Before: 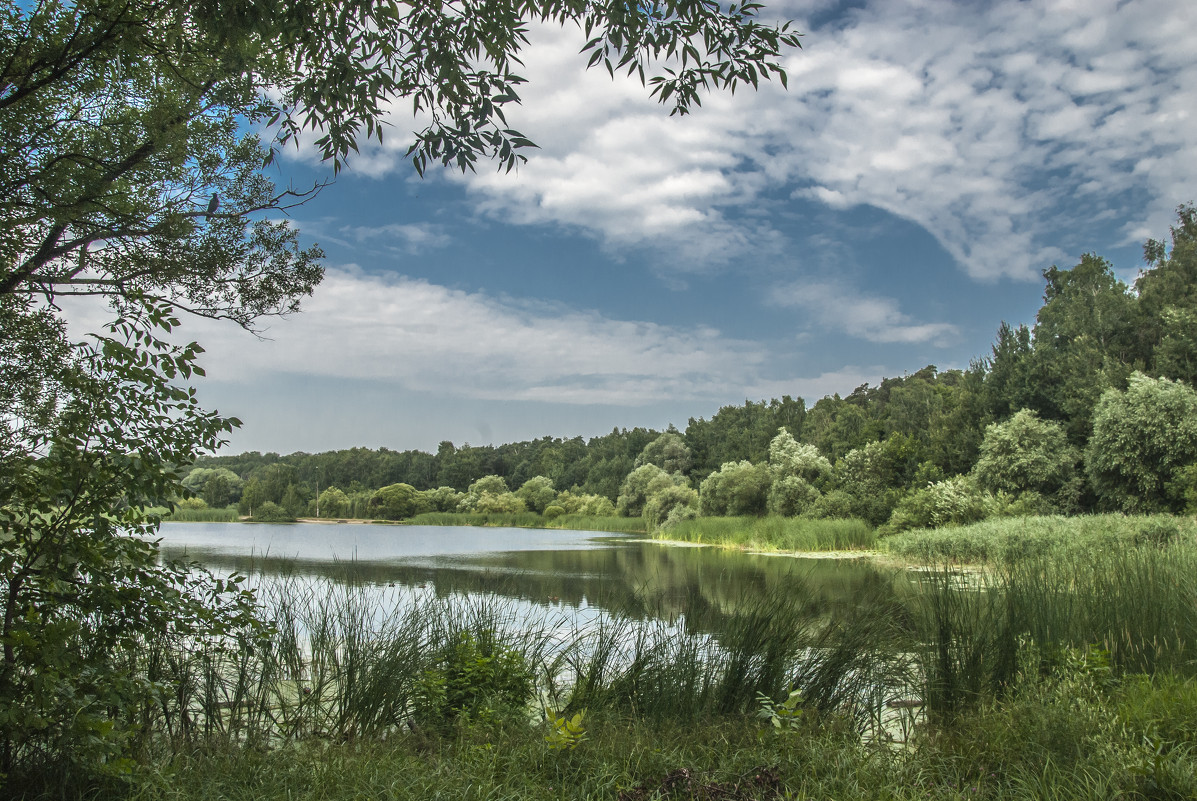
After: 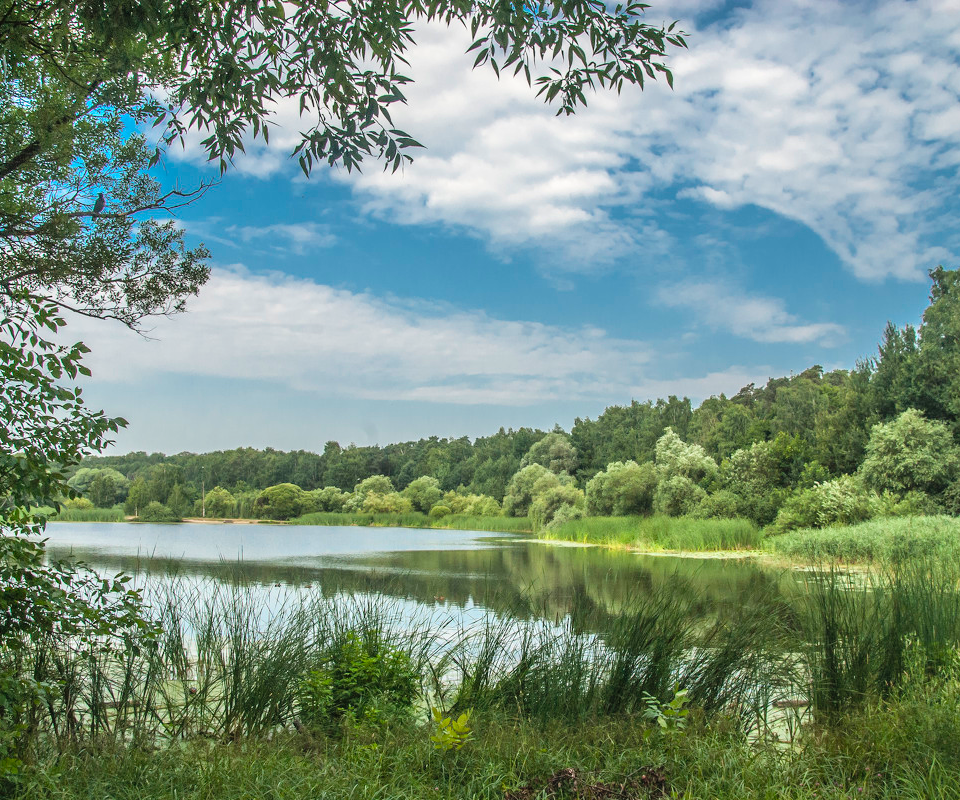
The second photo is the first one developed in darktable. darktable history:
crop and rotate: left 9.597%, right 10.195%
tone curve: curves: ch0 [(0, 0.008) (0.083, 0.073) (0.28, 0.286) (0.528, 0.559) (0.961, 0.966) (1, 1)], color space Lab, linked channels, preserve colors none
contrast brightness saturation: brightness 0.09, saturation 0.19
